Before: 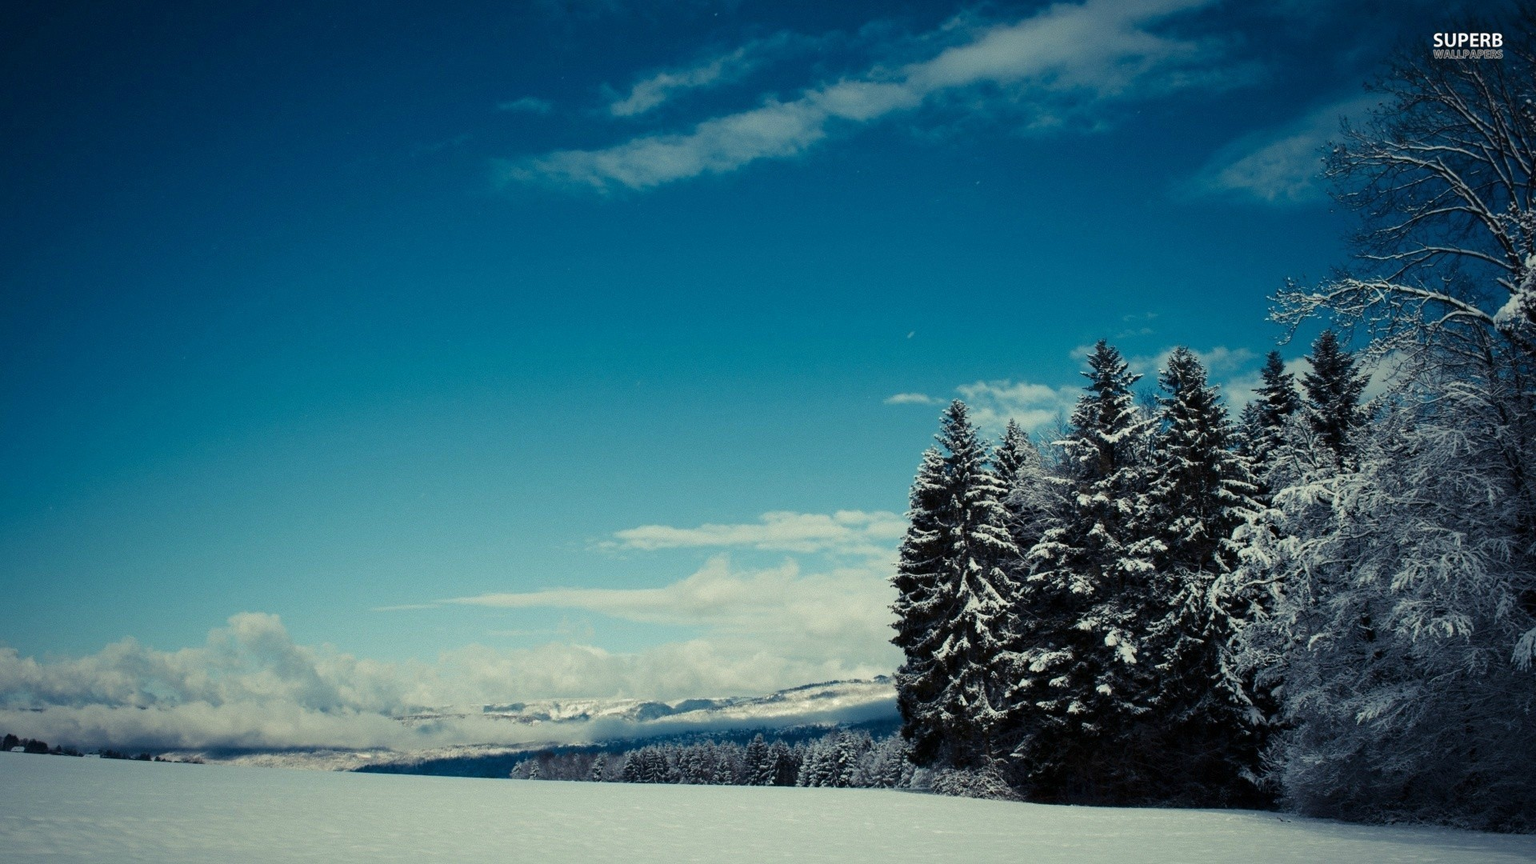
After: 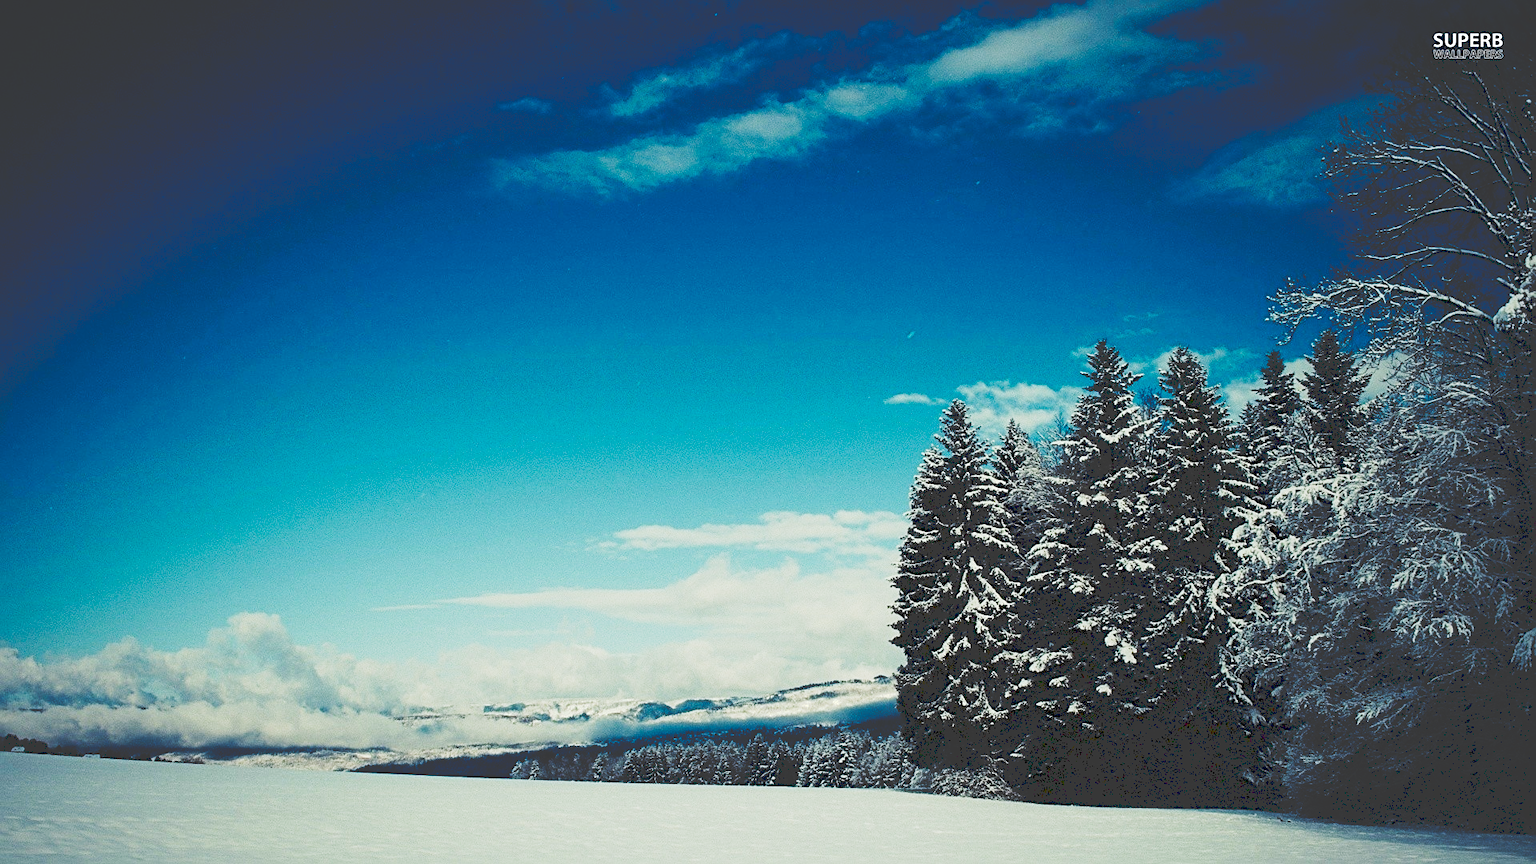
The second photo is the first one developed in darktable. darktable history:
tone curve: curves: ch0 [(0, 0) (0.003, 0.231) (0.011, 0.231) (0.025, 0.231) (0.044, 0.231) (0.069, 0.231) (0.1, 0.234) (0.136, 0.239) (0.177, 0.243) (0.224, 0.247) (0.277, 0.265) (0.335, 0.311) (0.399, 0.389) (0.468, 0.507) (0.543, 0.634) (0.623, 0.74) (0.709, 0.83) (0.801, 0.889) (0.898, 0.93) (1, 1)], preserve colors none
sharpen: on, module defaults
